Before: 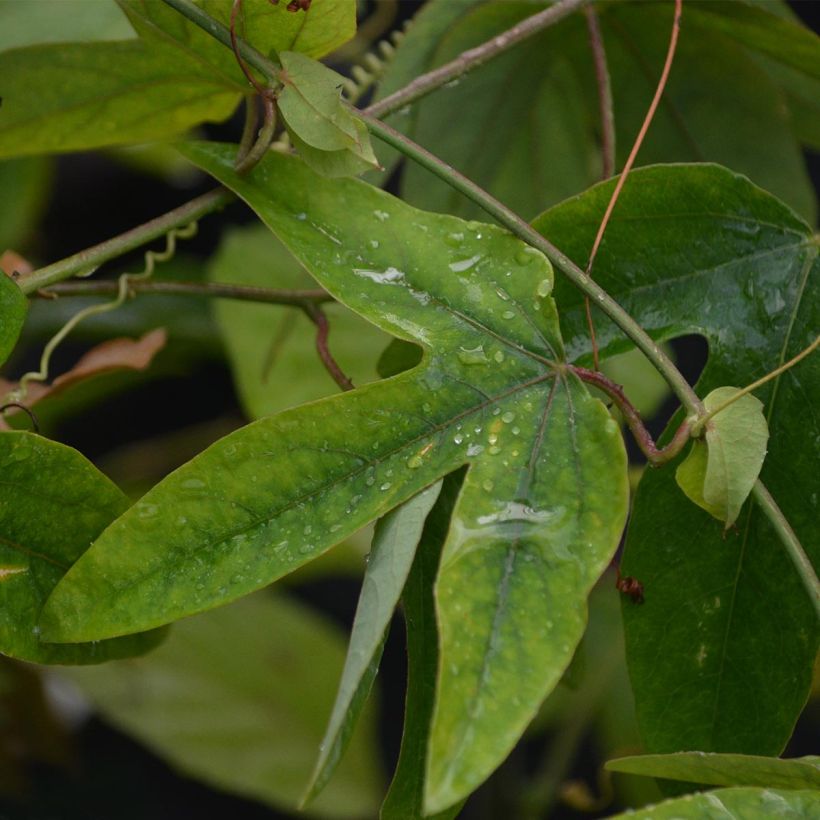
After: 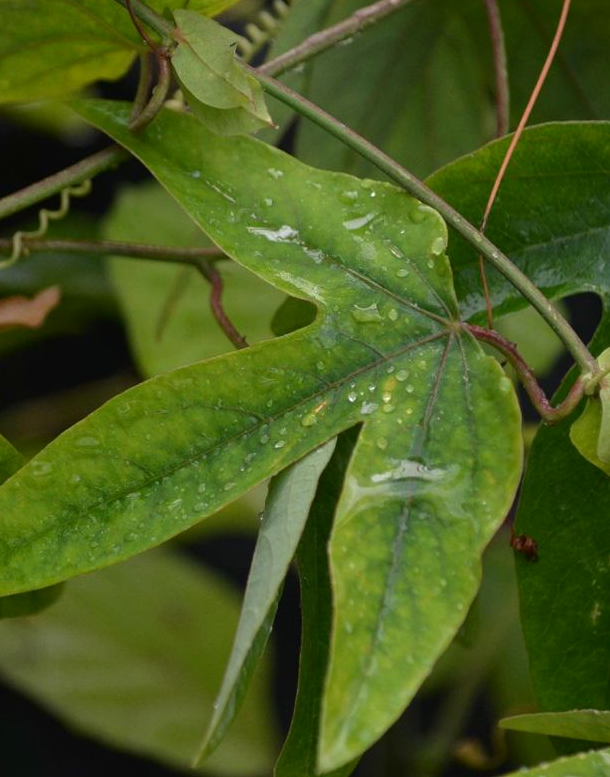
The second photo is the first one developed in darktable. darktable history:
exposure: exposure 0.189 EV, compensate highlight preservation false
shadows and highlights: shadows -30.84, highlights 29.73
crop and rotate: left 12.972%, top 5.232%, right 12.516%
